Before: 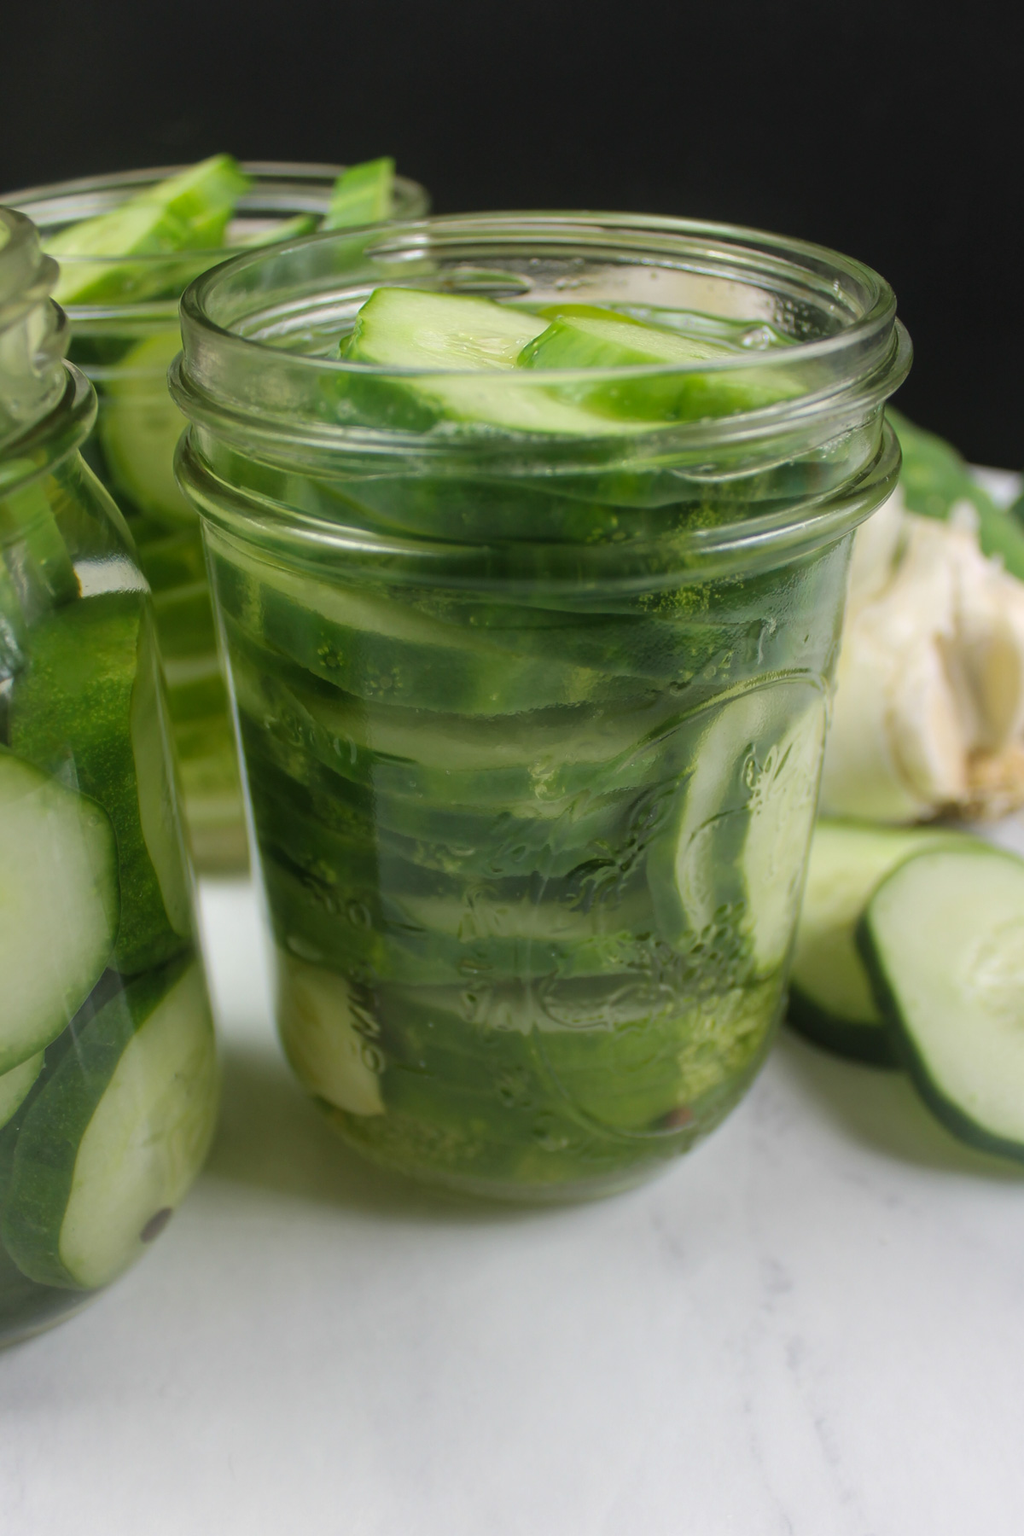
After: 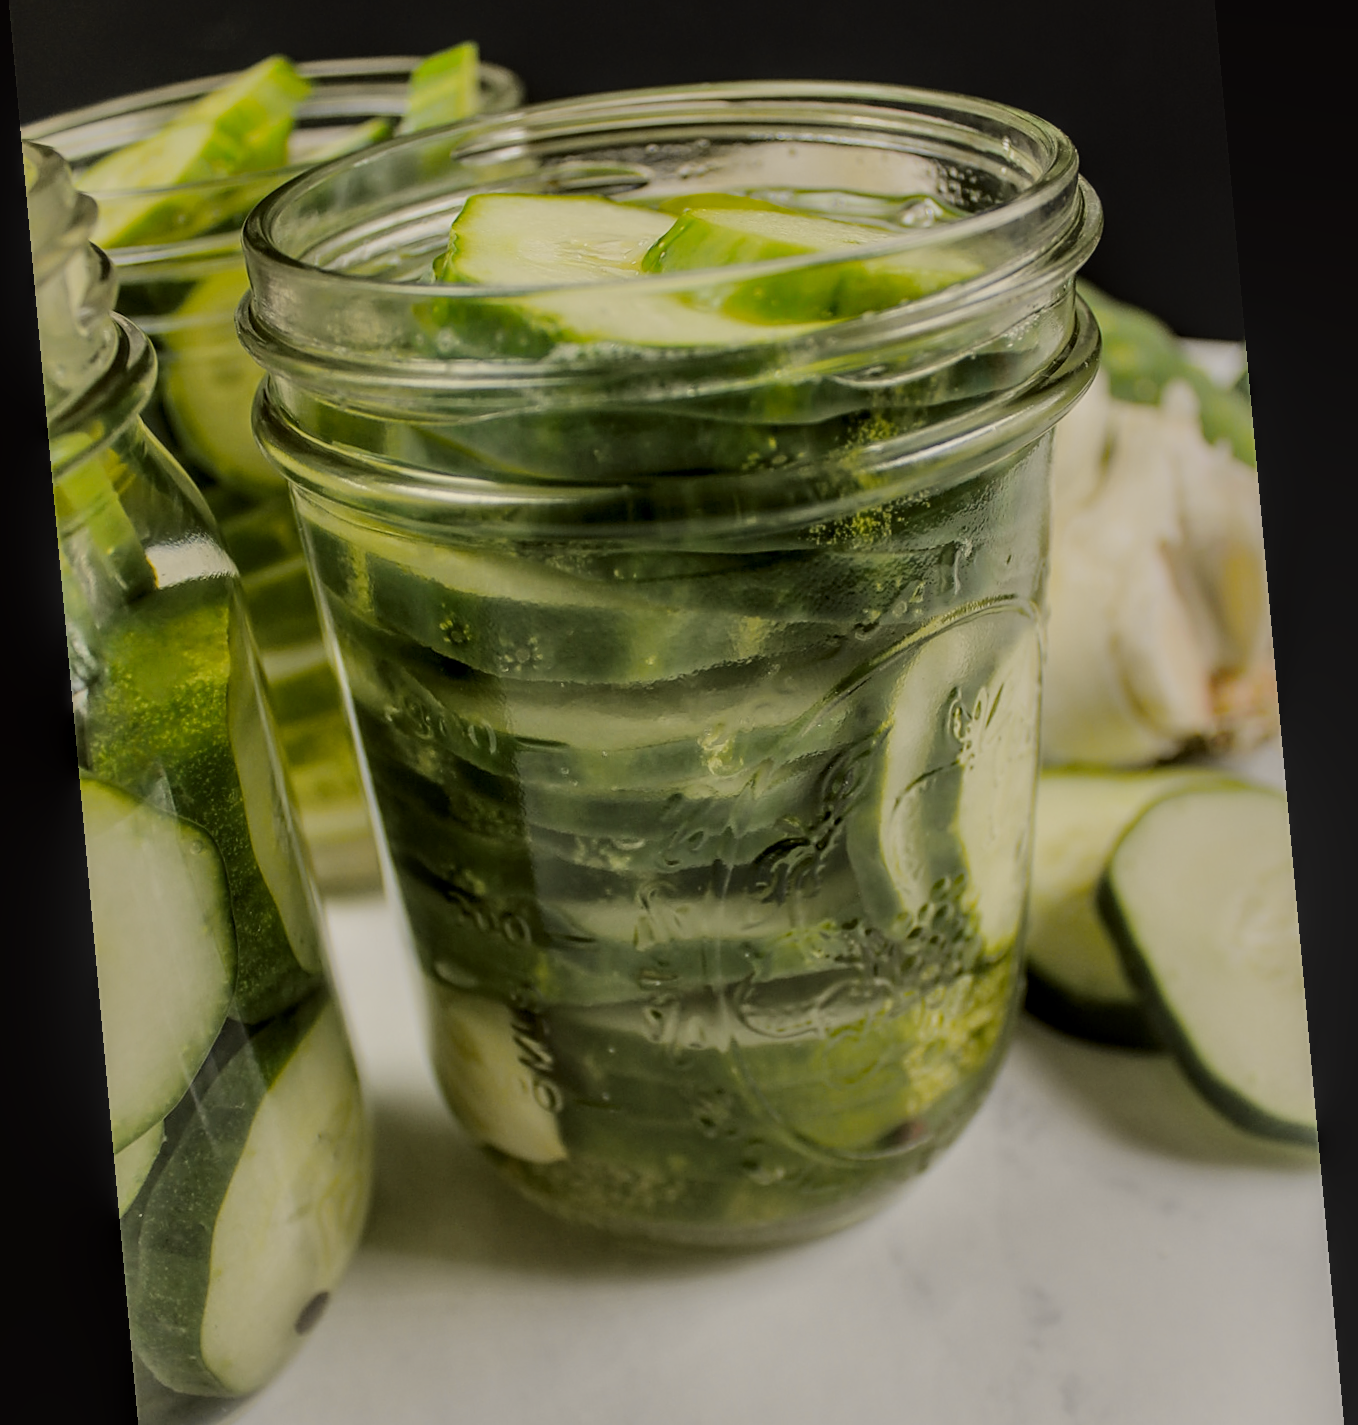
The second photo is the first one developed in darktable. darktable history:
crop: top 11.038%, bottom 13.962%
tone curve: curves: ch0 [(0, 0) (0.087, 0.054) (0.281, 0.245) (0.506, 0.526) (0.8, 0.824) (0.994, 0.955)]; ch1 [(0, 0) (0.27, 0.195) (0.406, 0.435) (0.452, 0.474) (0.495, 0.5) (0.514, 0.508) (0.563, 0.584) (0.654, 0.689) (1, 1)]; ch2 [(0, 0) (0.269, 0.299) (0.459, 0.441) (0.498, 0.499) (0.523, 0.52) (0.551, 0.549) (0.633, 0.625) (0.659, 0.681) (0.718, 0.764) (1, 1)], color space Lab, independent channels, preserve colors none
sharpen: on, module defaults
white balance: red 1.045, blue 0.932
rotate and perspective: rotation -5.2°, automatic cropping off
shadows and highlights: soften with gaussian
local contrast: highlights 0%, shadows 0%, detail 133%
filmic rgb: black relative exposure -7.65 EV, white relative exposure 4.56 EV, hardness 3.61
